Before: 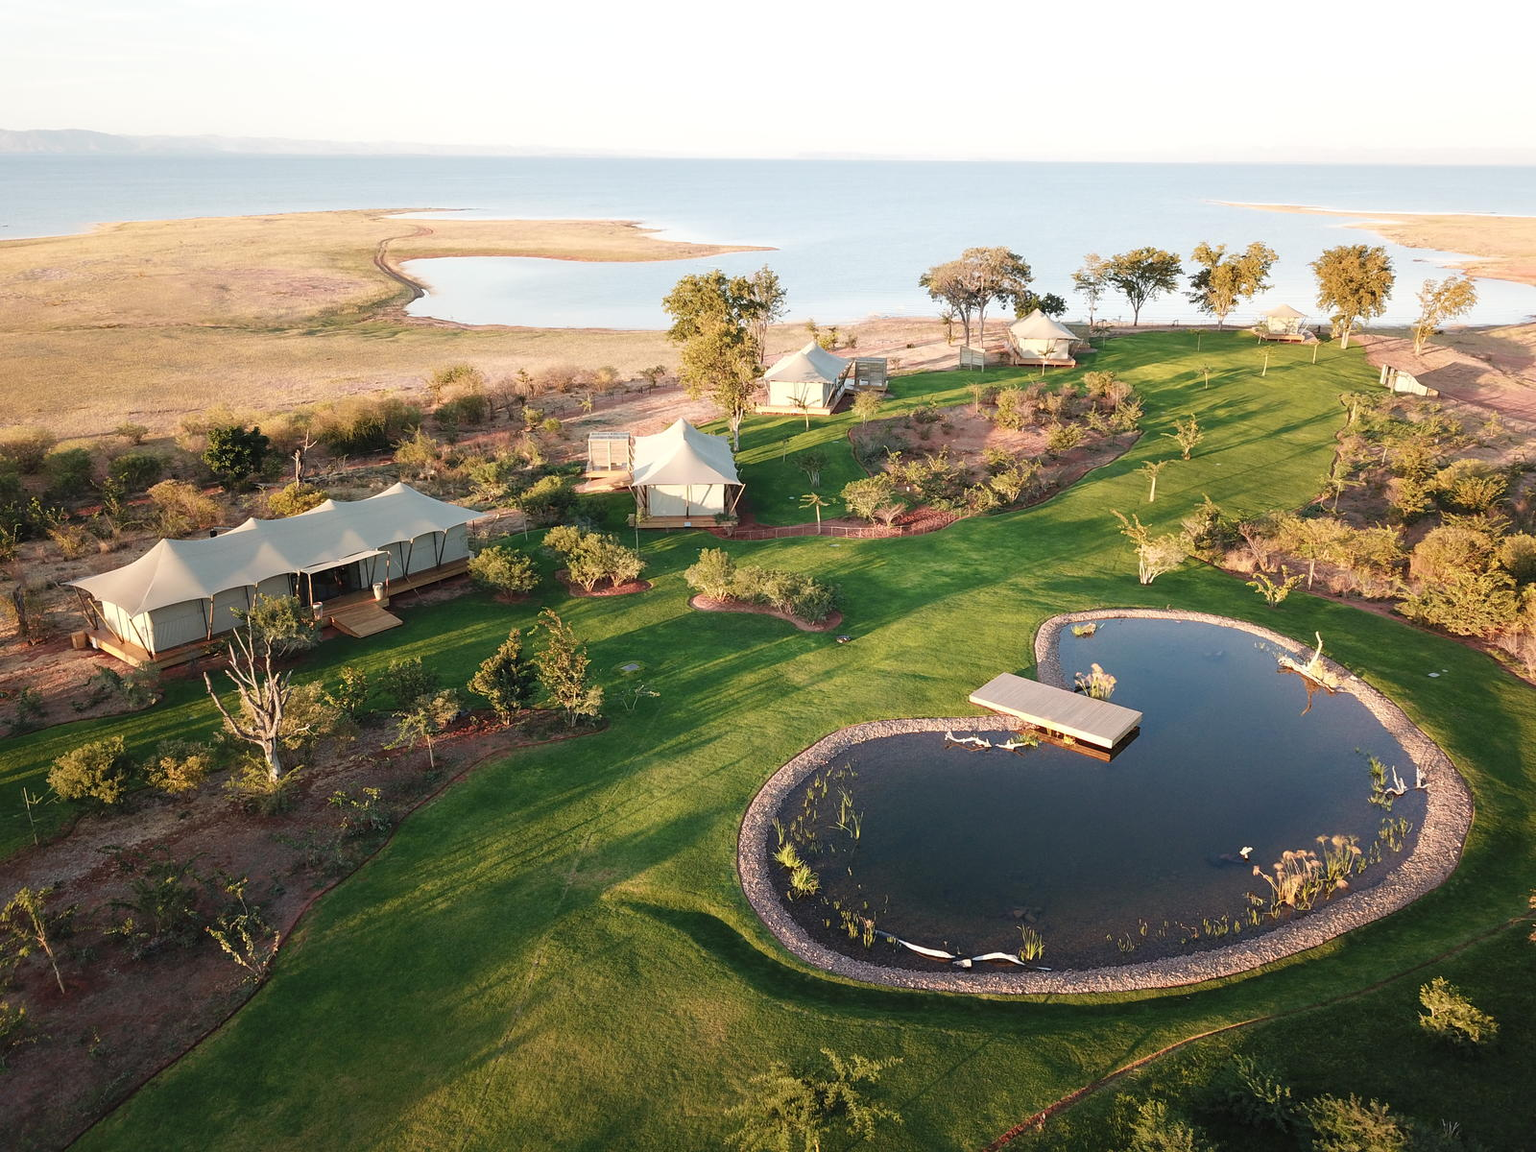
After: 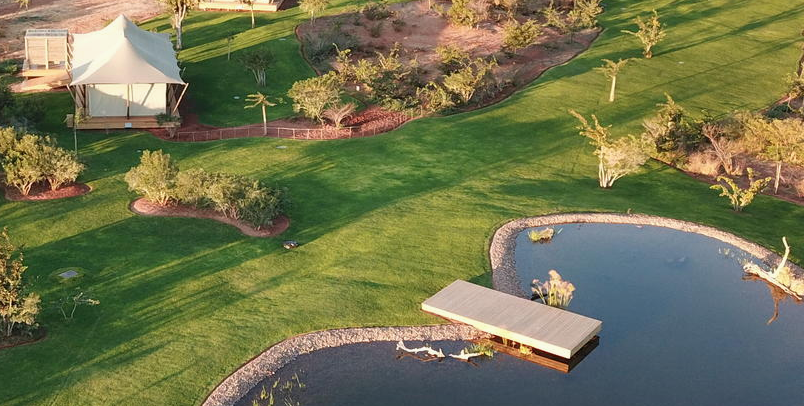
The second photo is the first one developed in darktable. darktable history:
crop: left 36.786%, top 35.105%, right 12.933%, bottom 31.029%
shadows and highlights: shadows 43.89, white point adjustment -1.6, soften with gaussian
